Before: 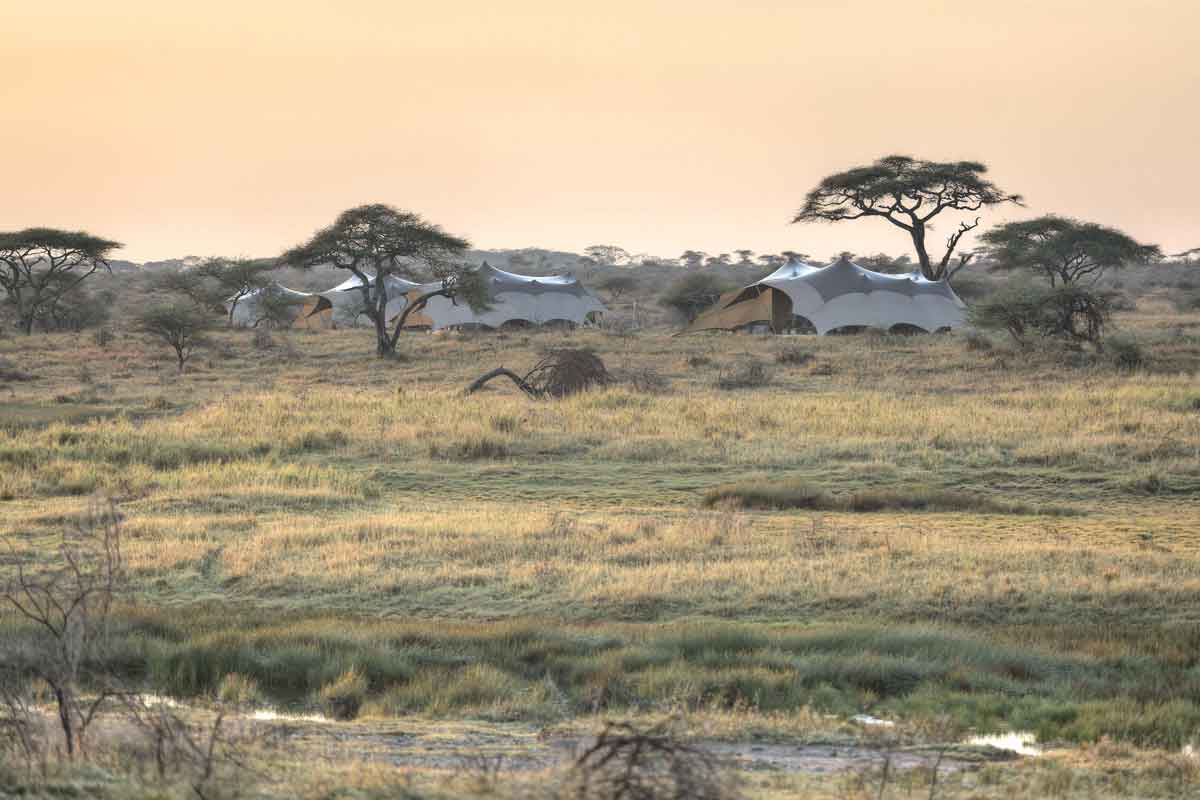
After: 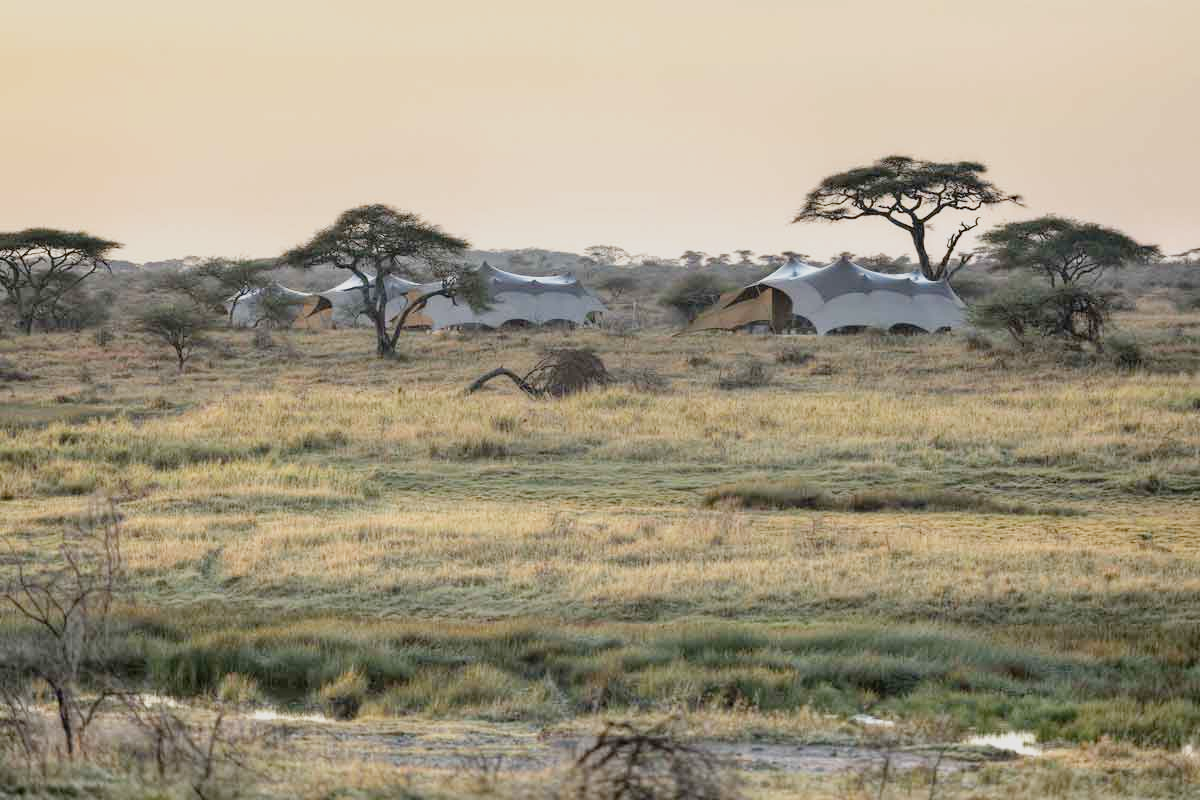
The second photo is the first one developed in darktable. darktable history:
filmic rgb: black relative exposure -8.02 EV, white relative exposure 4.04 EV, hardness 4.11, latitude 49.65%, contrast 1.1, preserve chrominance no, color science v5 (2021)
